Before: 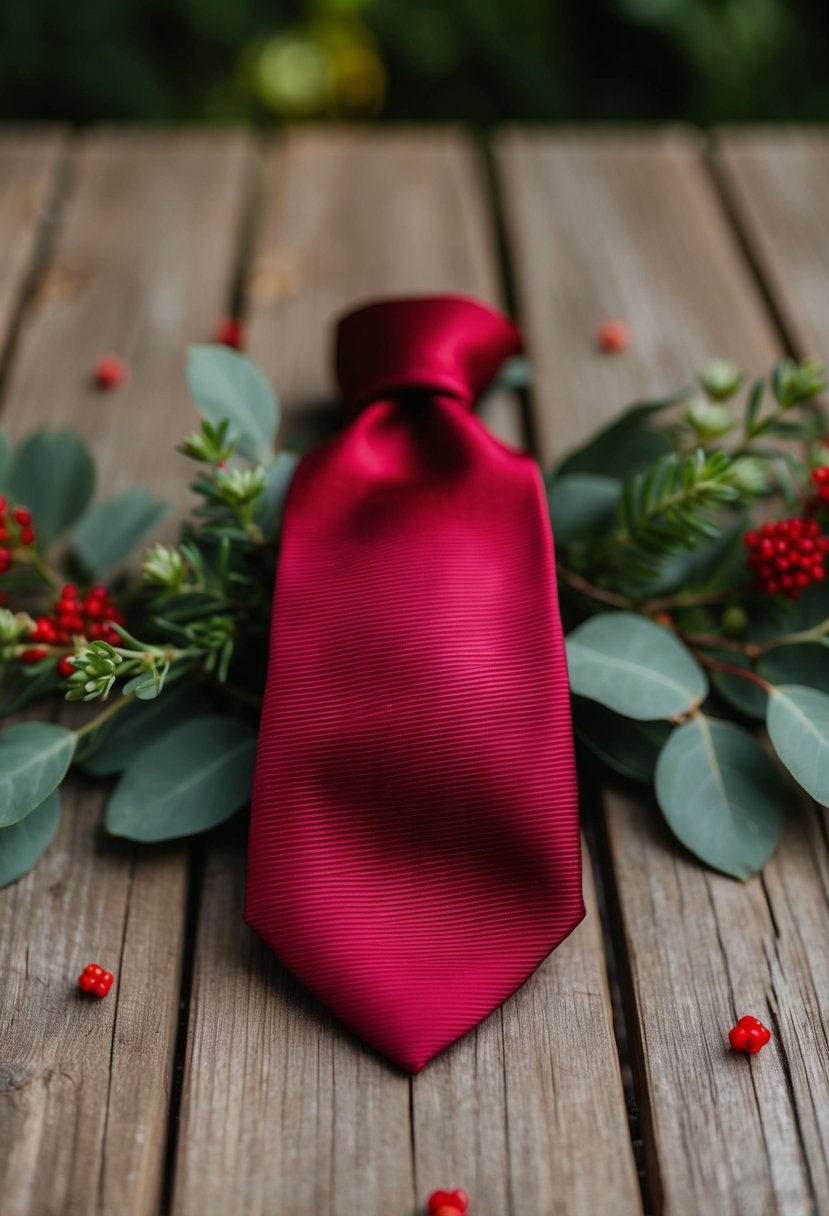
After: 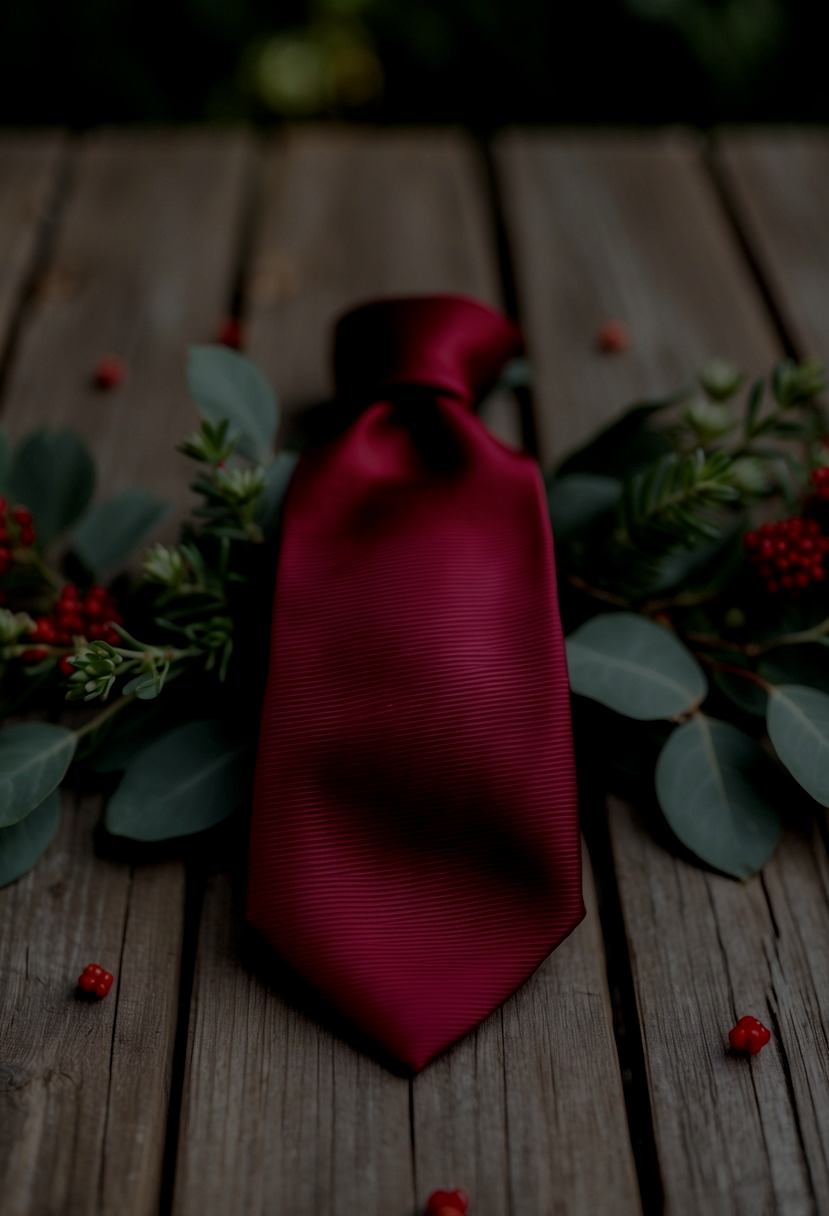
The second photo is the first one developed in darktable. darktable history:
exposure: exposure -2.441 EV, compensate exposure bias true, compensate highlight preservation false
local contrast: on, module defaults
